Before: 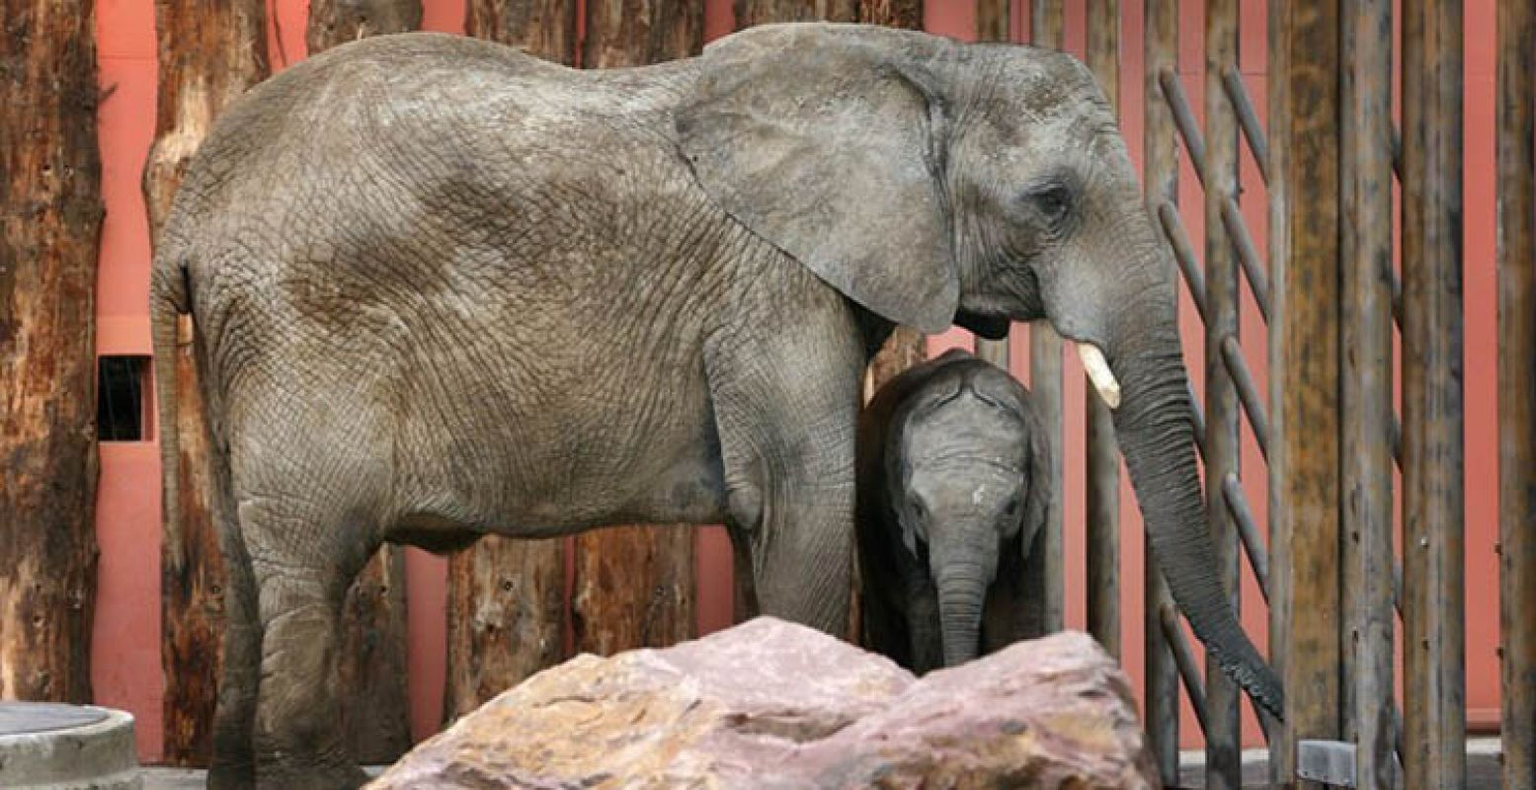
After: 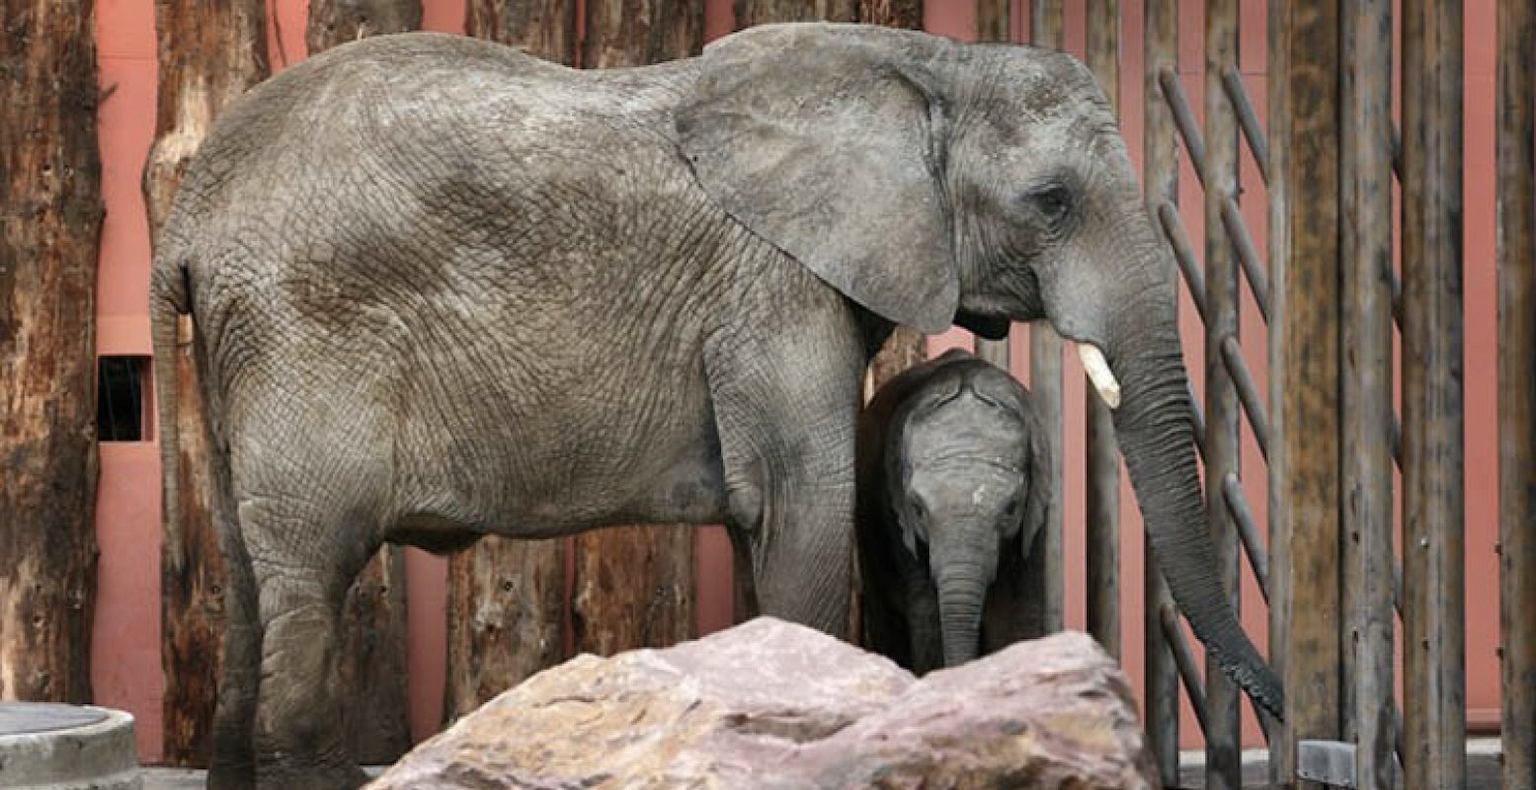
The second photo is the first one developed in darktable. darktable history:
contrast brightness saturation: contrast 0.063, brightness -0.014, saturation -0.243
